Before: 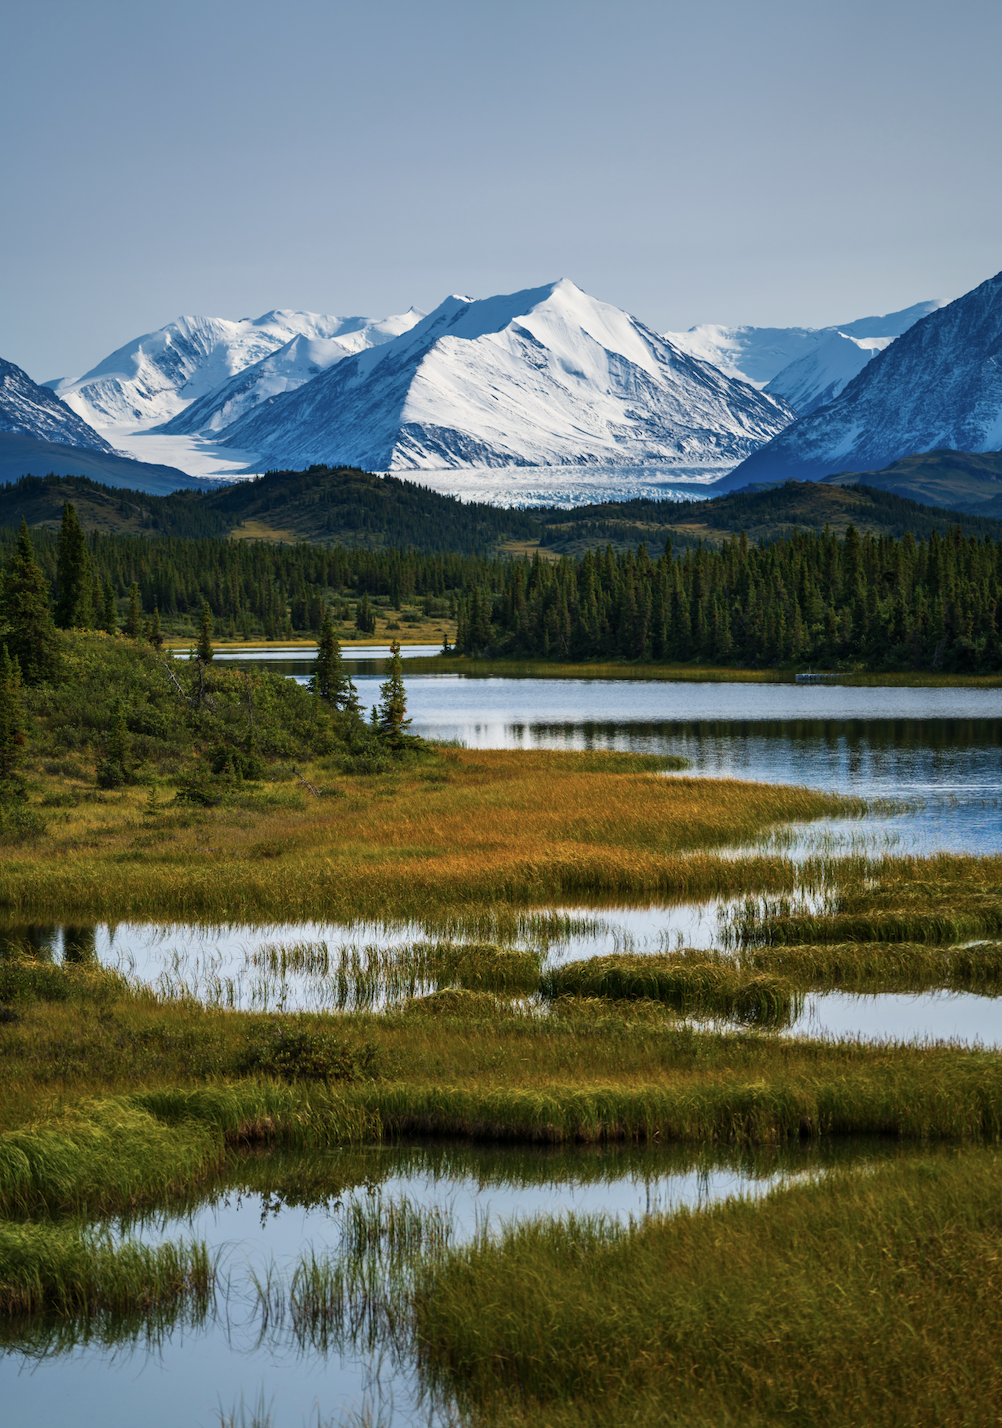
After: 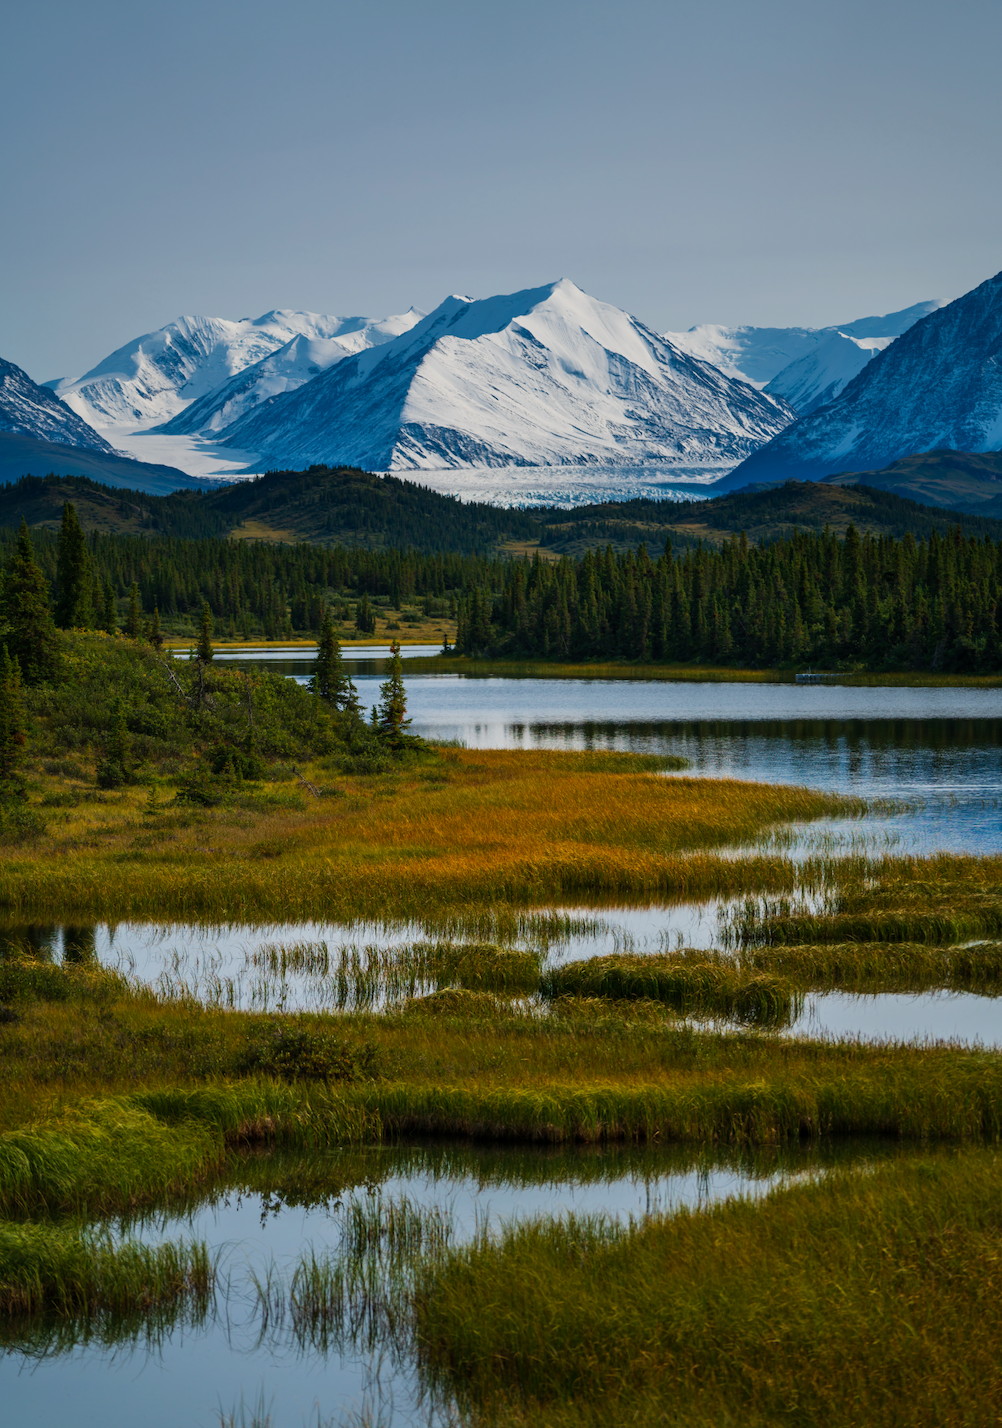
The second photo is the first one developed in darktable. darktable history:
exposure: exposure -0.394 EV, compensate exposure bias true, compensate highlight preservation false
